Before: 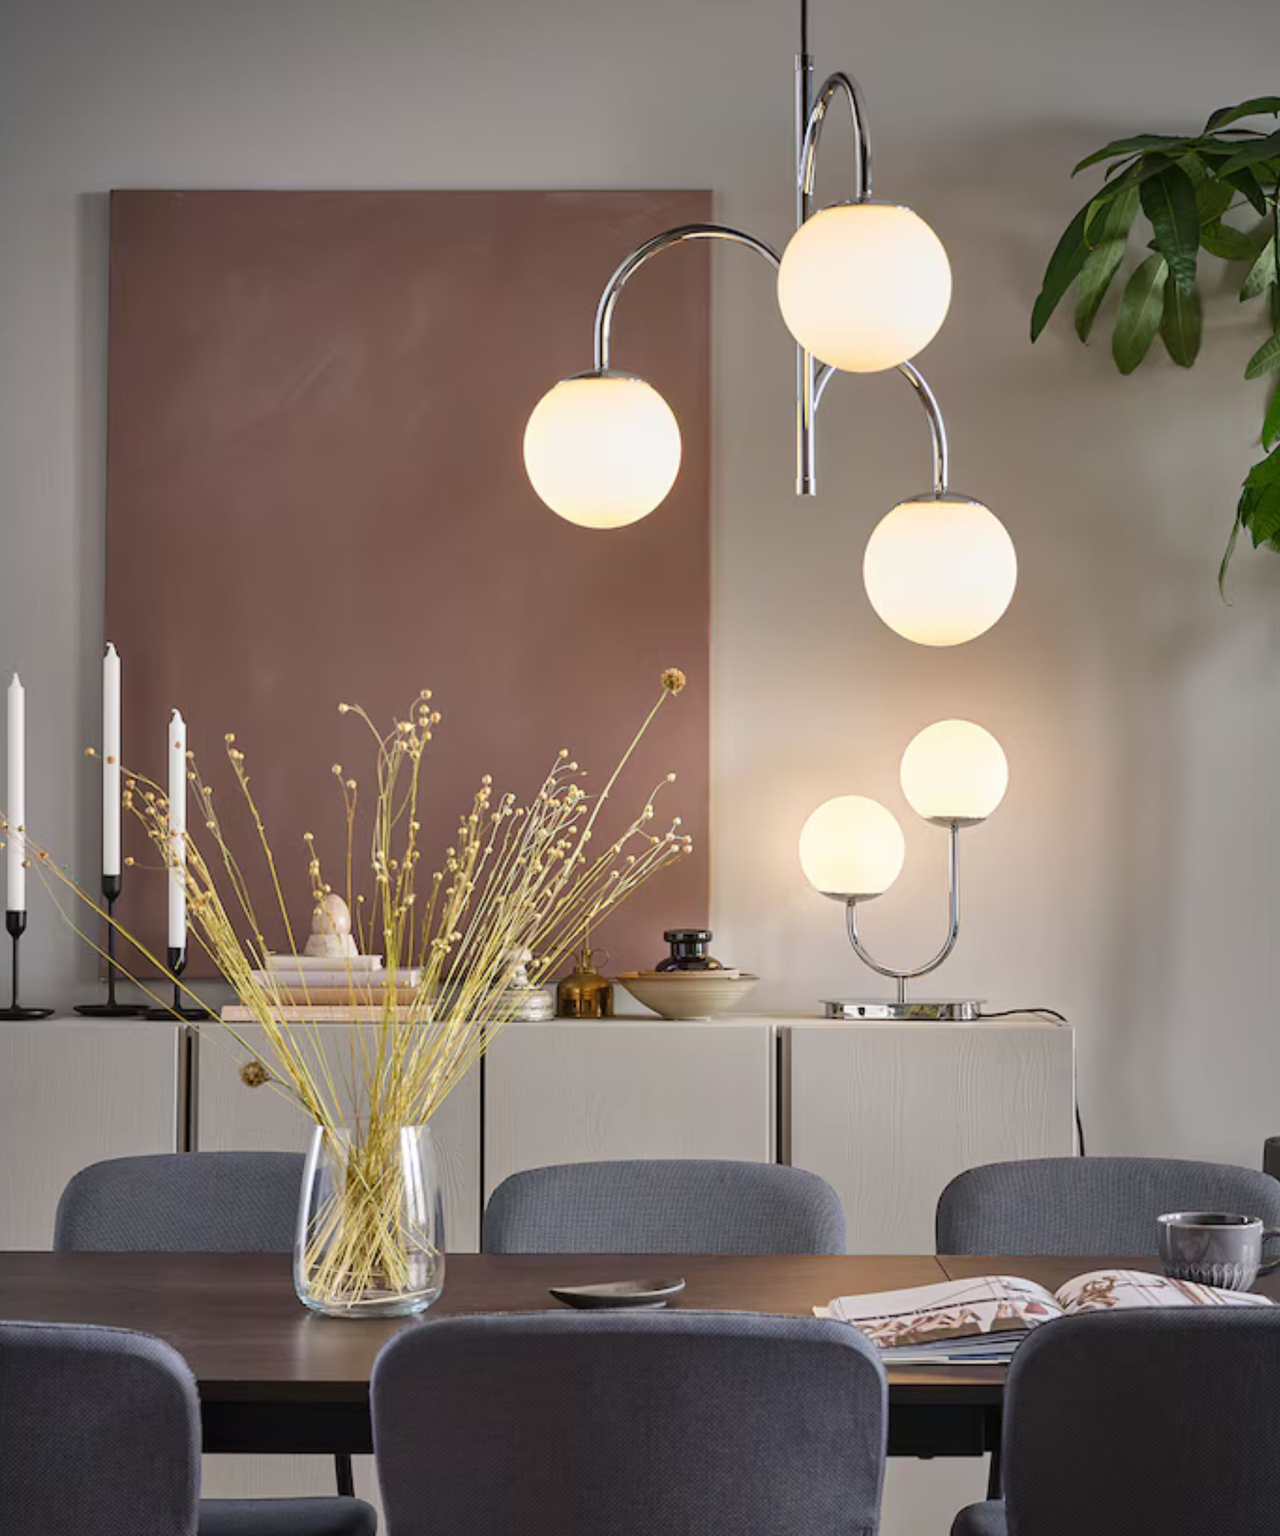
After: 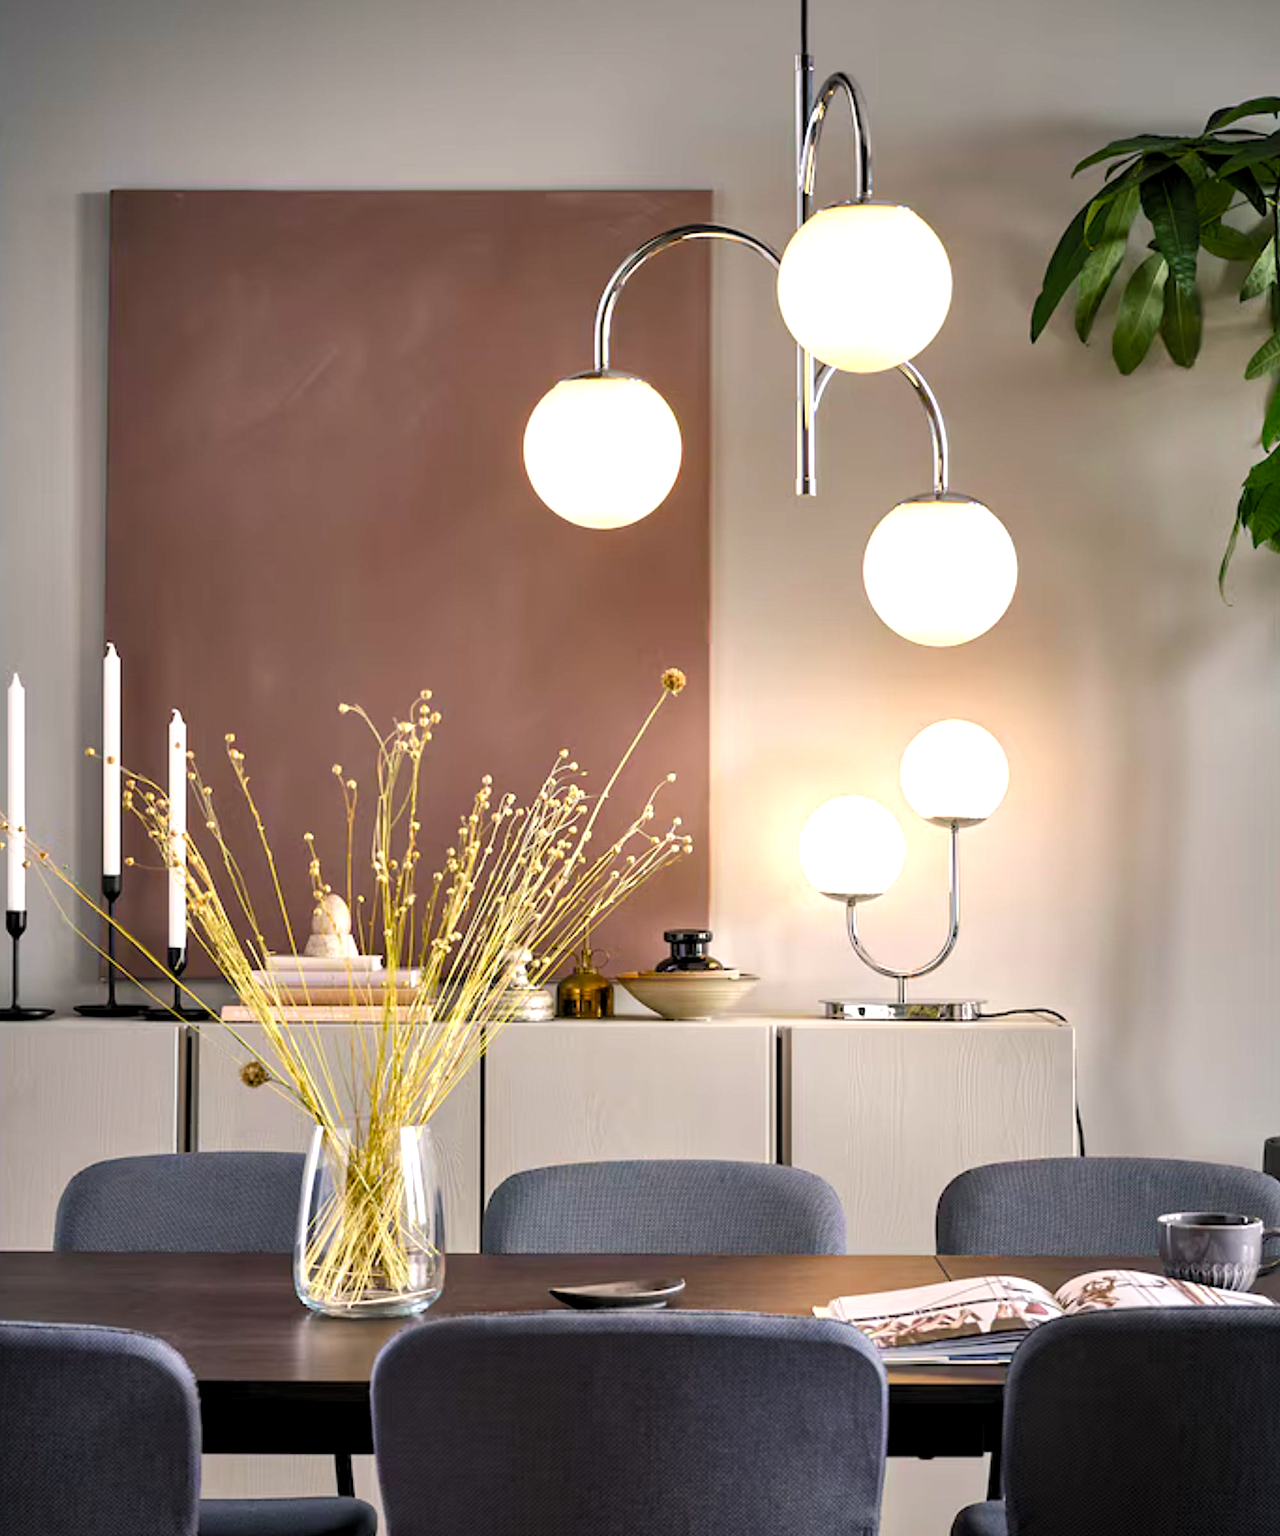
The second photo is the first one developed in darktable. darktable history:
color balance rgb: shadows lift › chroma 1%, shadows lift › hue 217.2°, power › hue 310.8°, highlights gain › chroma 1%, highlights gain › hue 54°, global offset › luminance 0.5%, global offset › hue 171.6°, perceptual saturation grading › global saturation 14.09%, perceptual saturation grading › highlights -25%, perceptual saturation grading › shadows 30%, perceptual brilliance grading › highlights 13.42%, perceptual brilliance grading › mid-tones 8.05%, perceptual brilliance grading › shadows -17.45%, global vibrance 25%
rgb levels: levels [[0.01, 0.419, 0.839], [0, 0.5, 1], [0, 0.5, 1]]
